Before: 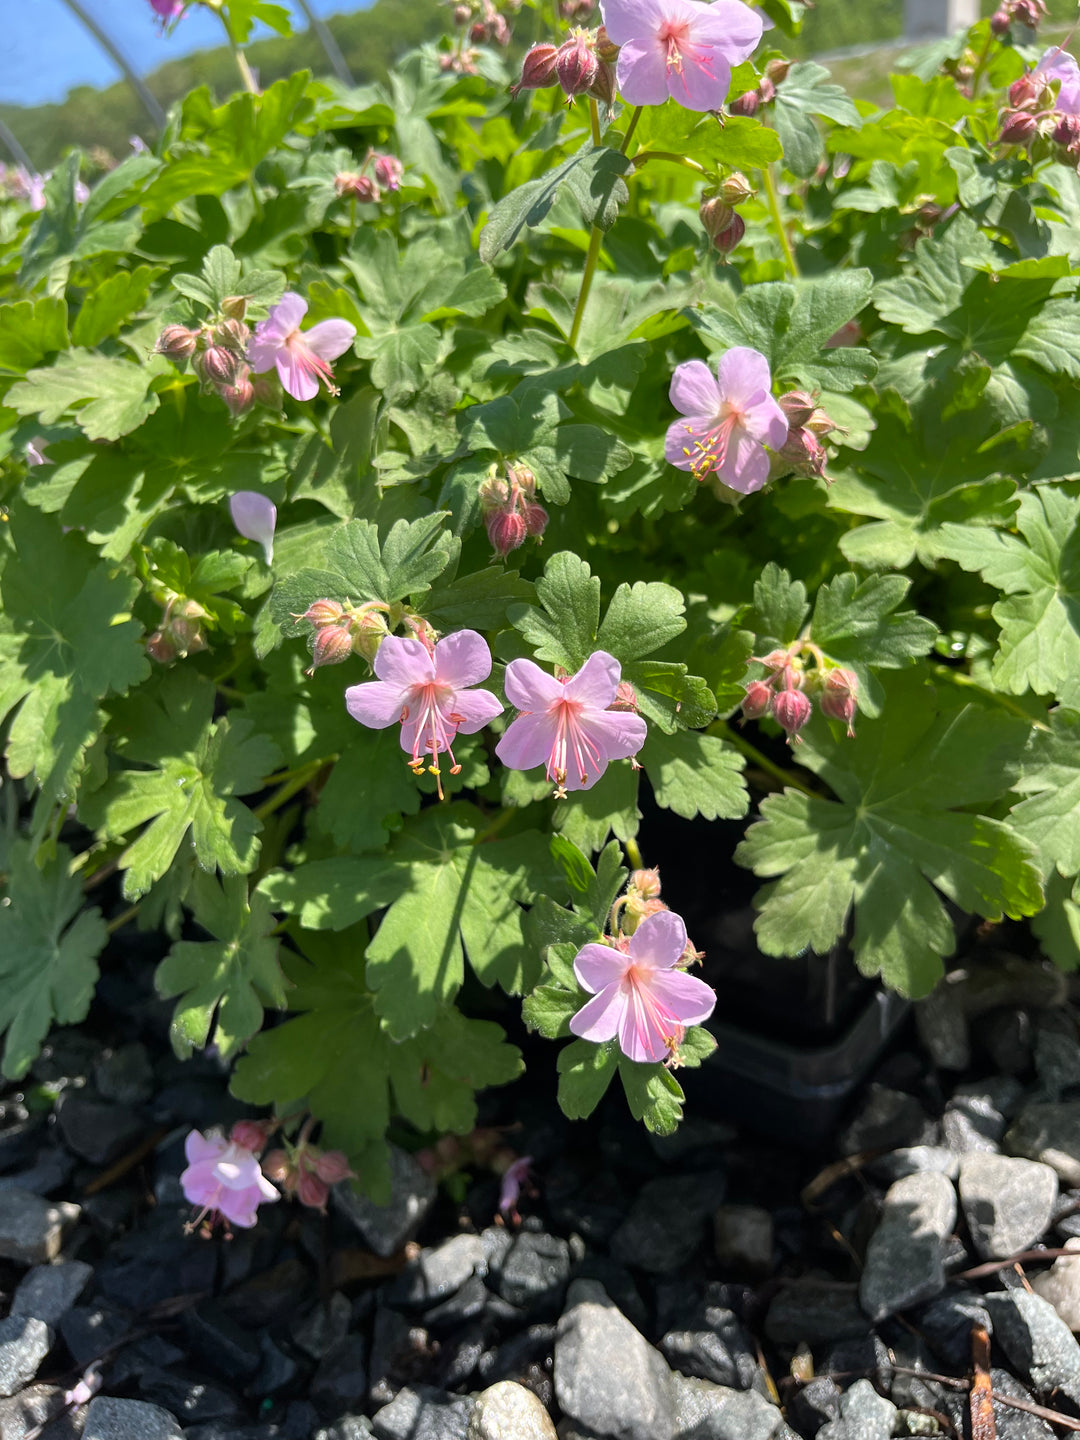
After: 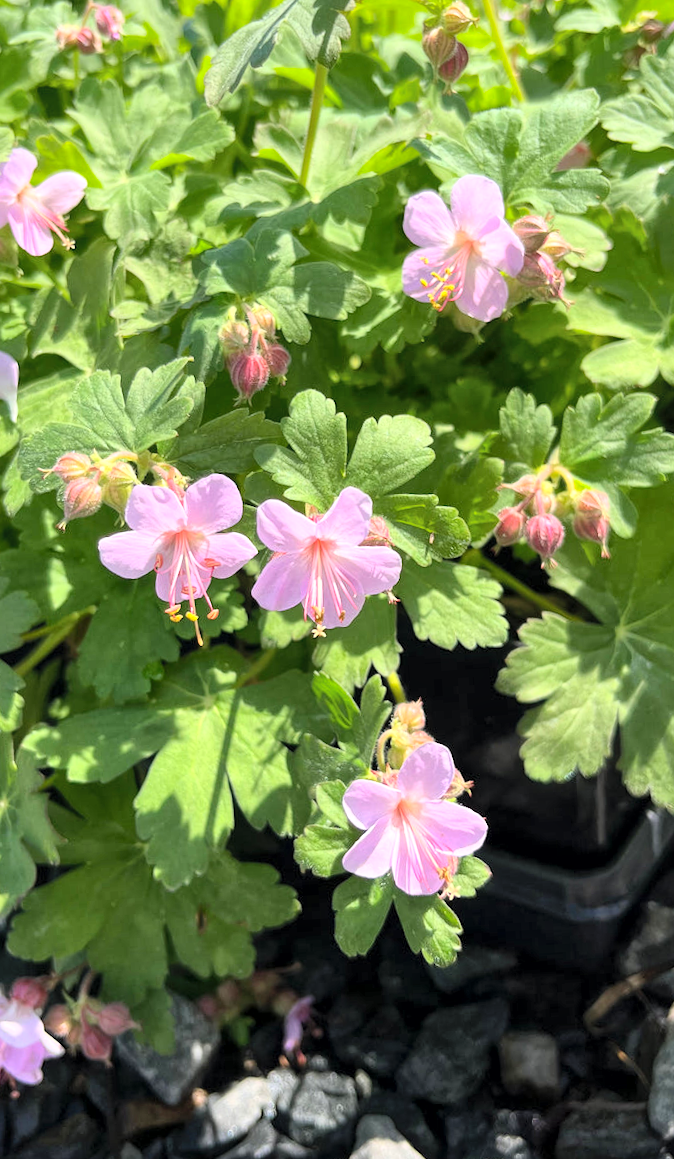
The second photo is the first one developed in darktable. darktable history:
crop and rotate: left 22.918%, top 5.629%, right 14.711%, bottom 2.247%
contrast brightness saturation: contrast 0.2, brightness 0.16, saturation 0.22
global tonemap: drago (1, 100), detail 1
rotate and perspective: rotation -3.52°, crop left 0.036, crop right 0.964, crop top 0.081, crop bottom 0.919
